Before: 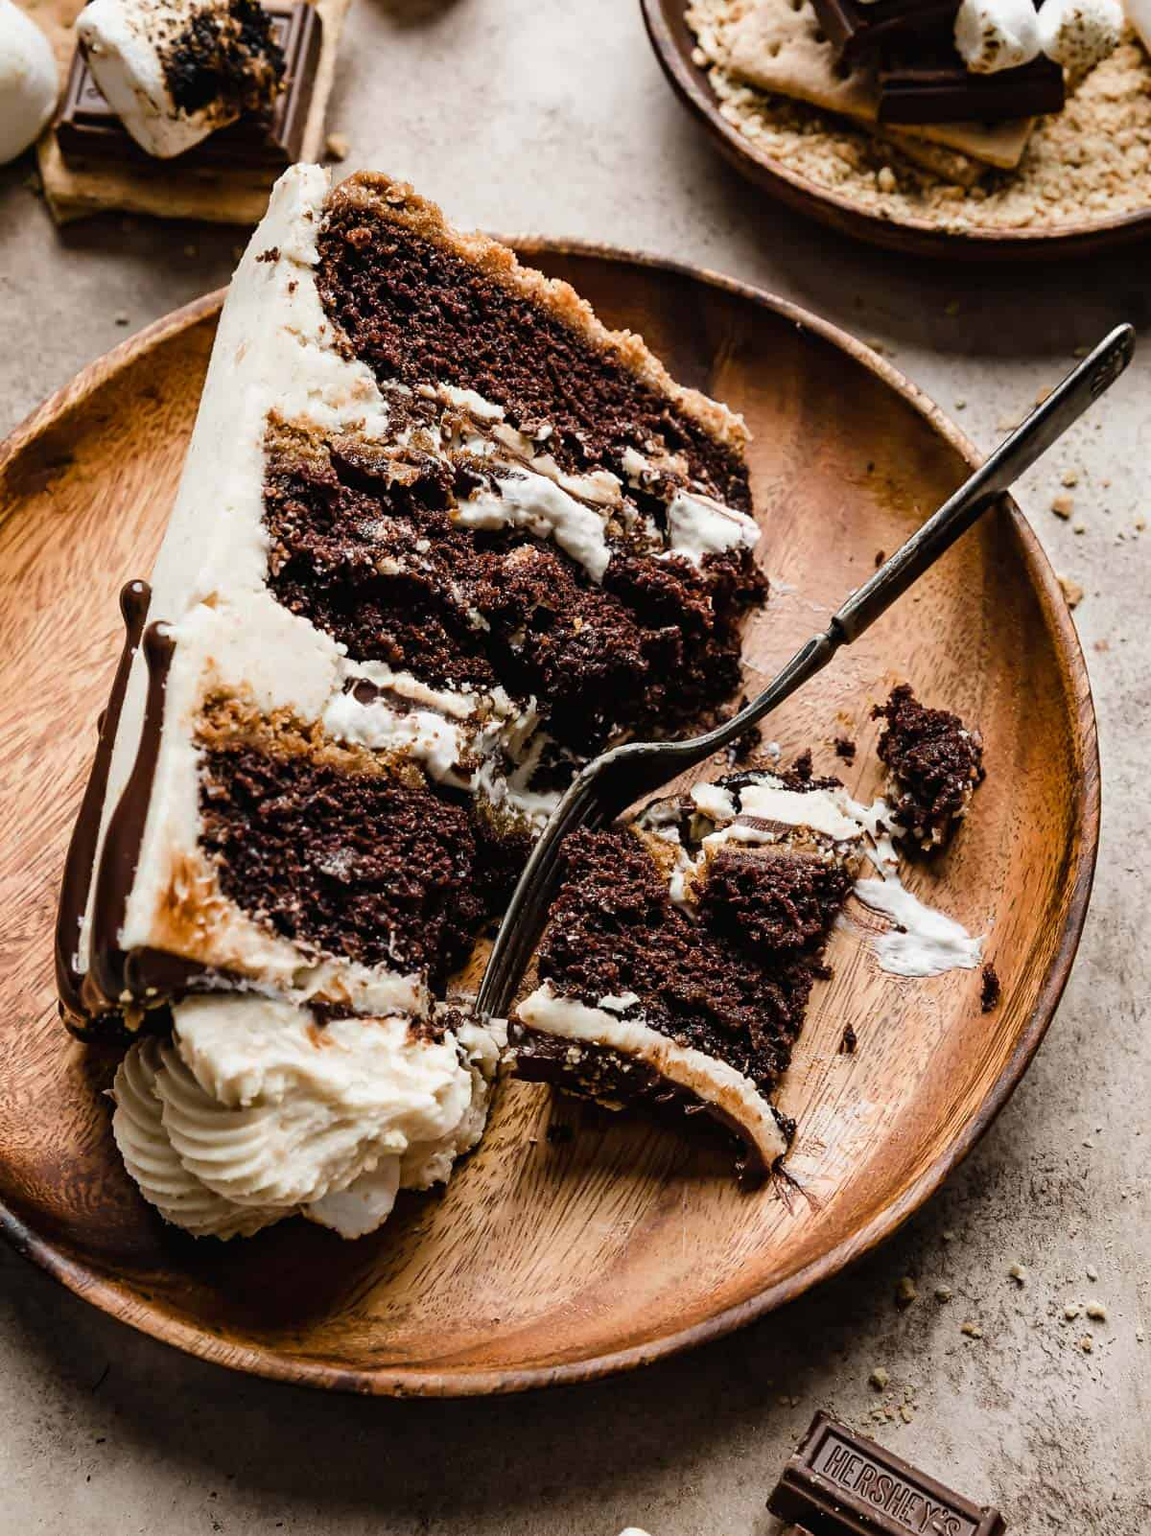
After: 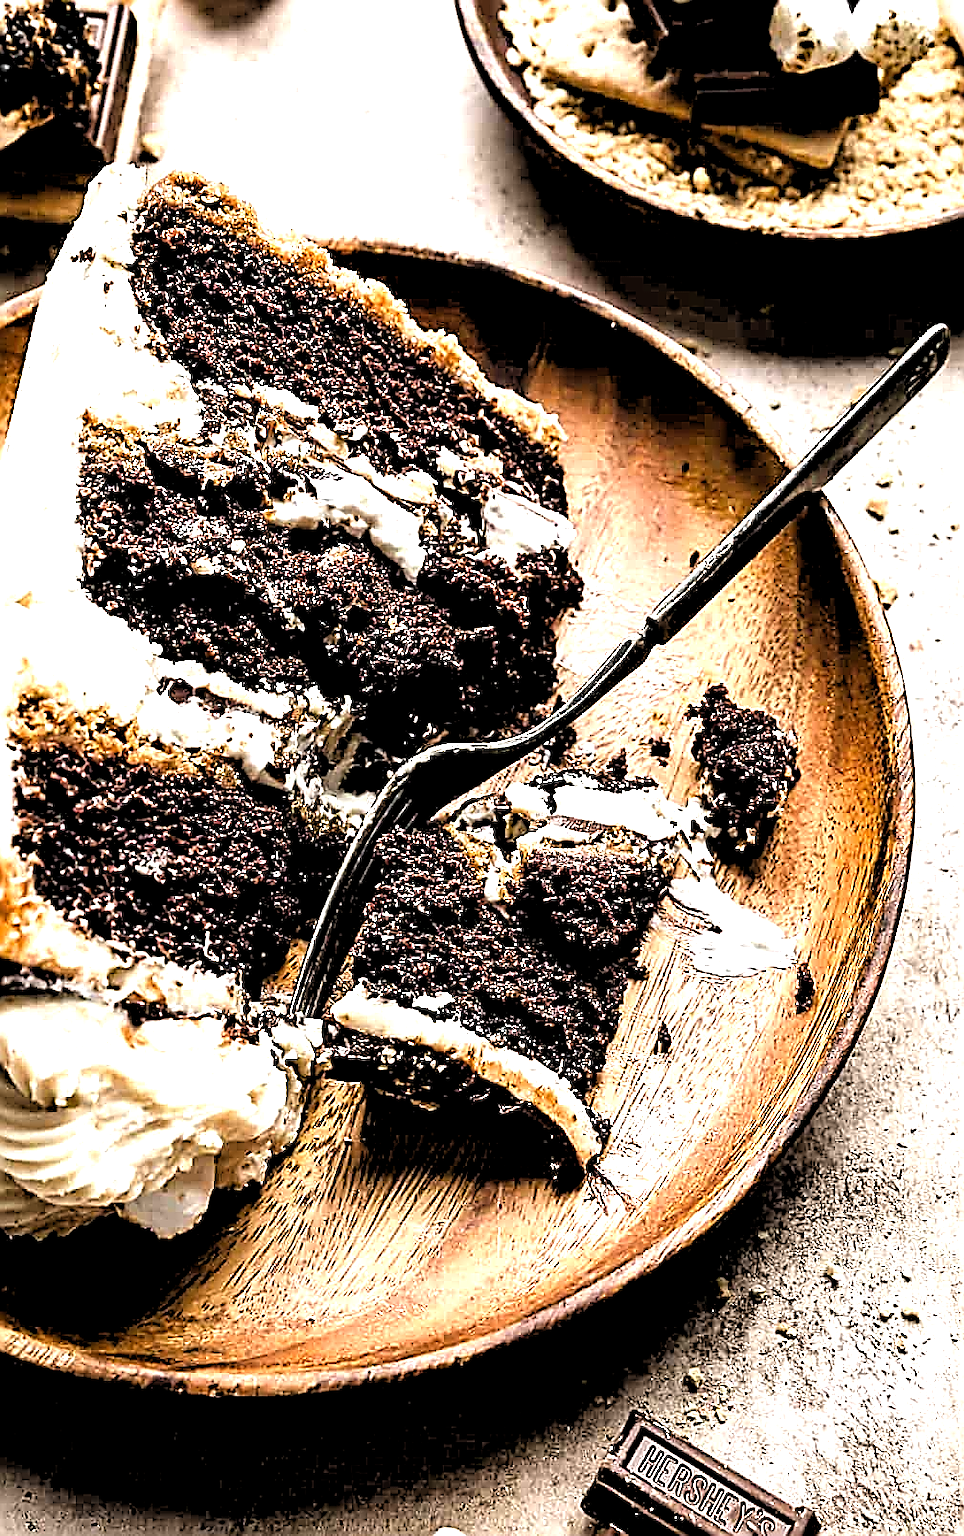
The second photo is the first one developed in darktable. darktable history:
rgb levels: levels [[0.034, 0.472, 0.904], [0, 0.5, 1], [0, 0.5, 1]]
crop: left 16.145%
exposure: black level correction 0, exposure 1.1 EV, compensate exposure bias true, compensate highlight preservation false
sharpen: amount 1.861
